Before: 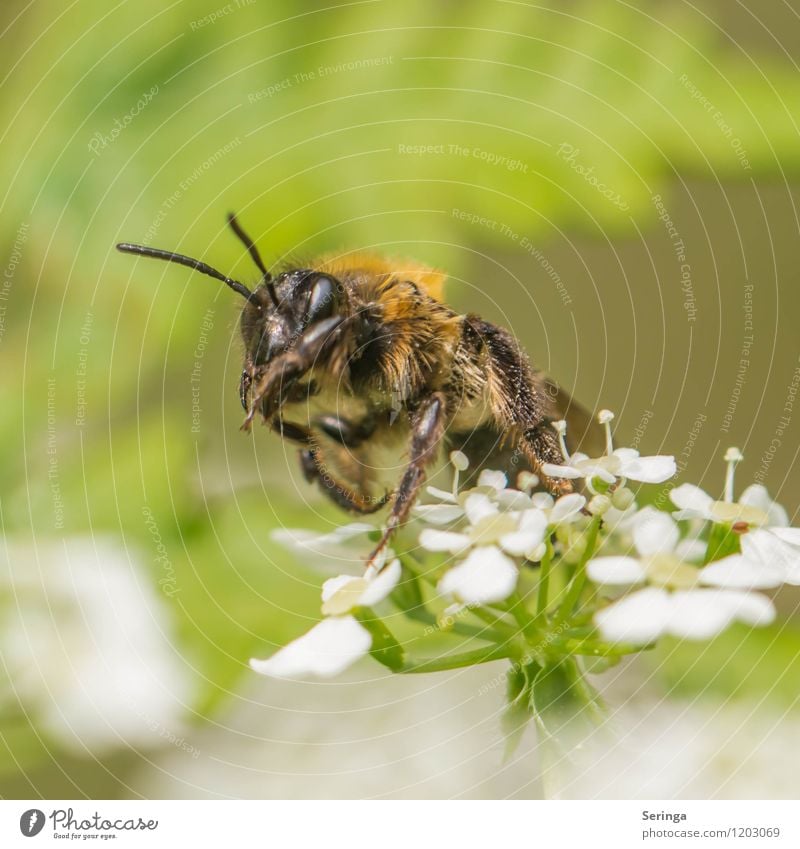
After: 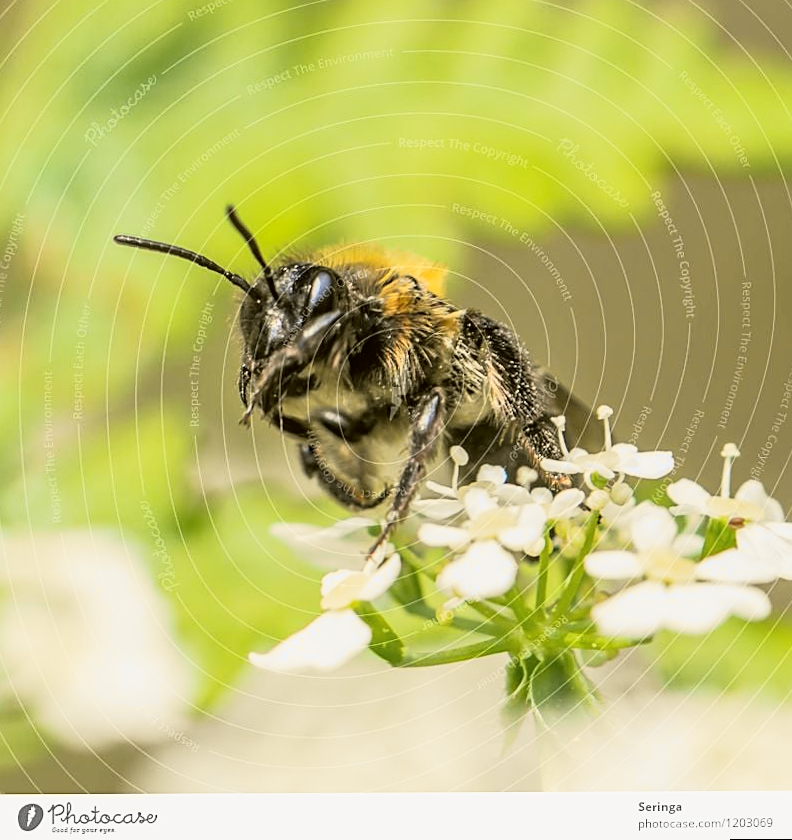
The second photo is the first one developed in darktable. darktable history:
white balance: emerald 1
sharpen: on, module defaults
base curve: curves: ch0 [(0, 0) (0.257, 0.25) (0.482, 0.586) (0.757, 0.871) (1, 1)]
rotate and perspective: rotation 0.174°, lens shift (vertical) 0.013, lens shift (horizontal) 0.019, shear 0.001, automatic cropping original format, crop left 0.007, crop right 0.991, crop top 0.016, crop bottom 0.997
tone curve: curves: ch0 [(0.017, 0) (0.122, 0.046) (0.295, 0.297) (0.449, 0.505) (0.559, 0.629) (0.729, 0.796) (0.879, 0.898) (1, 0.97)]; ch1 [(0, 0) (0.393, 0.4) (0.447, 0.447) (0.485, 0.497) (0.522, 0.503) (0.539, 0.52) (0.606, 0.6) (0.696, 0.679) (1, 1)]; ch2 [(0, 0) (0.369, 0.388) (0.449, 0.431) (0.499, 0.501) (0.516, 0.536) (0.604, 0.599) (0.741, 0.763) (1, 1)], color space Lab, independent channels, preserve colors none
